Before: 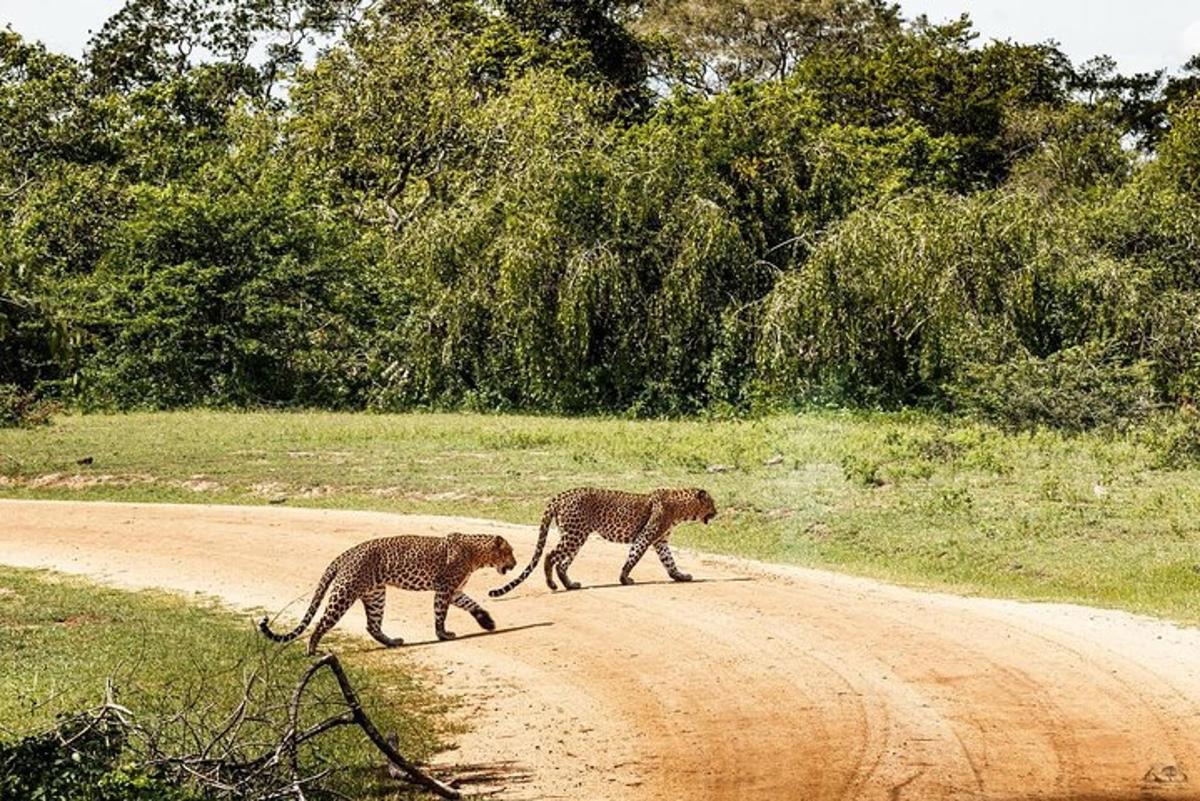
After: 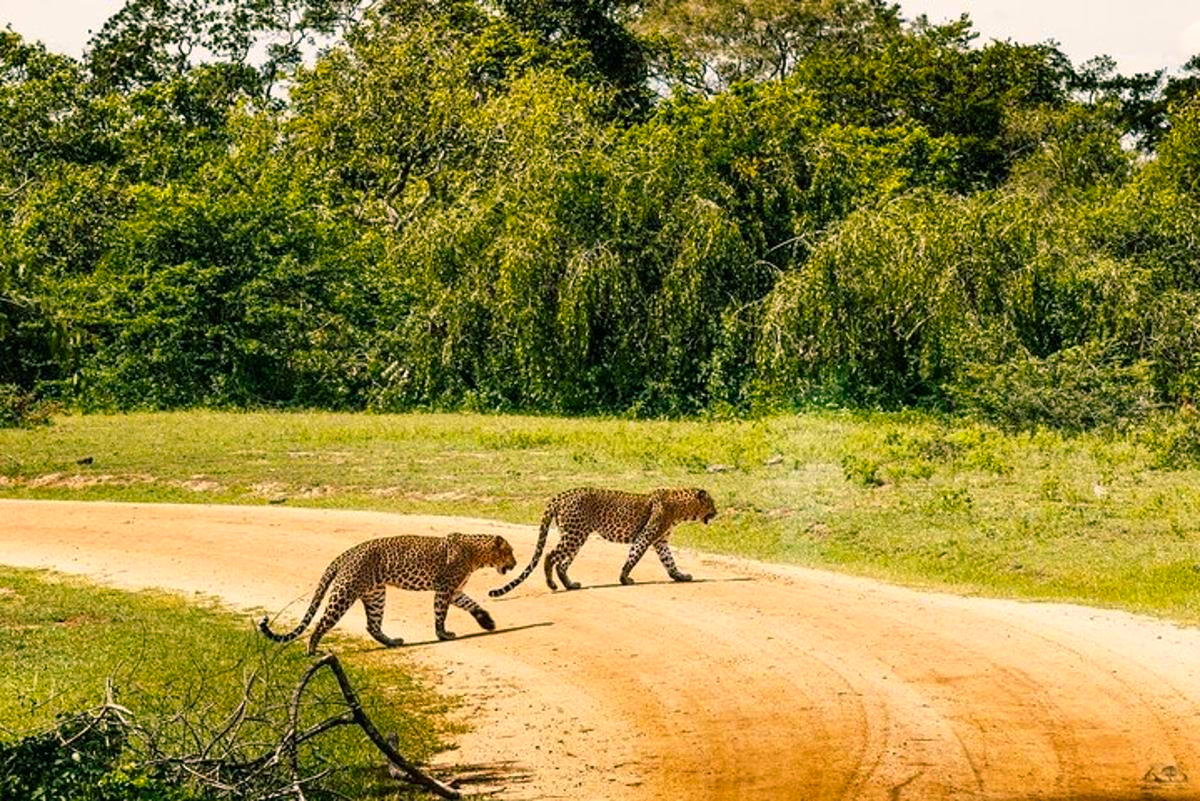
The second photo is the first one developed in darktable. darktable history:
color balance rgb: shadows lift › chroma 11.902%, shadows lift › hue 130.61°, highlights gain › chroma 2.917%, highlights gain › hue 62.54°, perceptual saturation grading › global saturation 0.163%, global vibrance 50.445%
